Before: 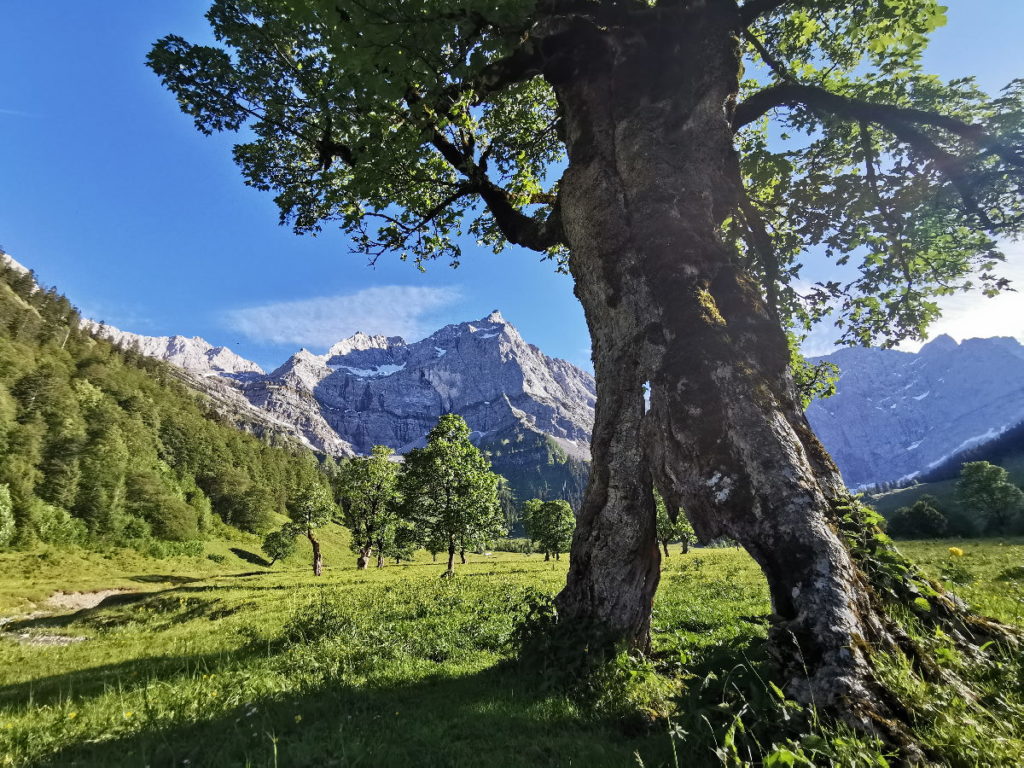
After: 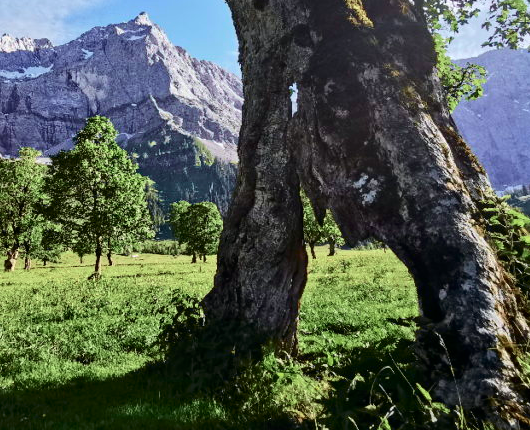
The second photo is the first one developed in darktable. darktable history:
tone curve: curves: ch0 [(0, 0) (0.033, 0.016) (0.171, 0.127) (0.33, 0.331) (0.432, 0.475) (0.601, 0.665) (0.843, 0.876) (1, 1)]; ch1 [(0, 0) (0.339, 0.349) (0.445, 0.42) (0.476, 0.47) (0.501, 0.499) (0.516, 0.525) (0.548, 0.563) (0.584, 0.633) (0.728, 0.746) (1, 1)]; ch2 [(0, 0) (0.327, 0.324) (0.417, 0.44) (0.46, 0.453) (0.502, 0.498) (0.517, 0.524) (0.53, 0.554) (0.579, 0.599) (0.745, 0.704) (1, 1)], color space Lab, independent channels, preserve colors none
crop: left 34.479%, top 38.822%, right 13.718%, bottom 5.172%
